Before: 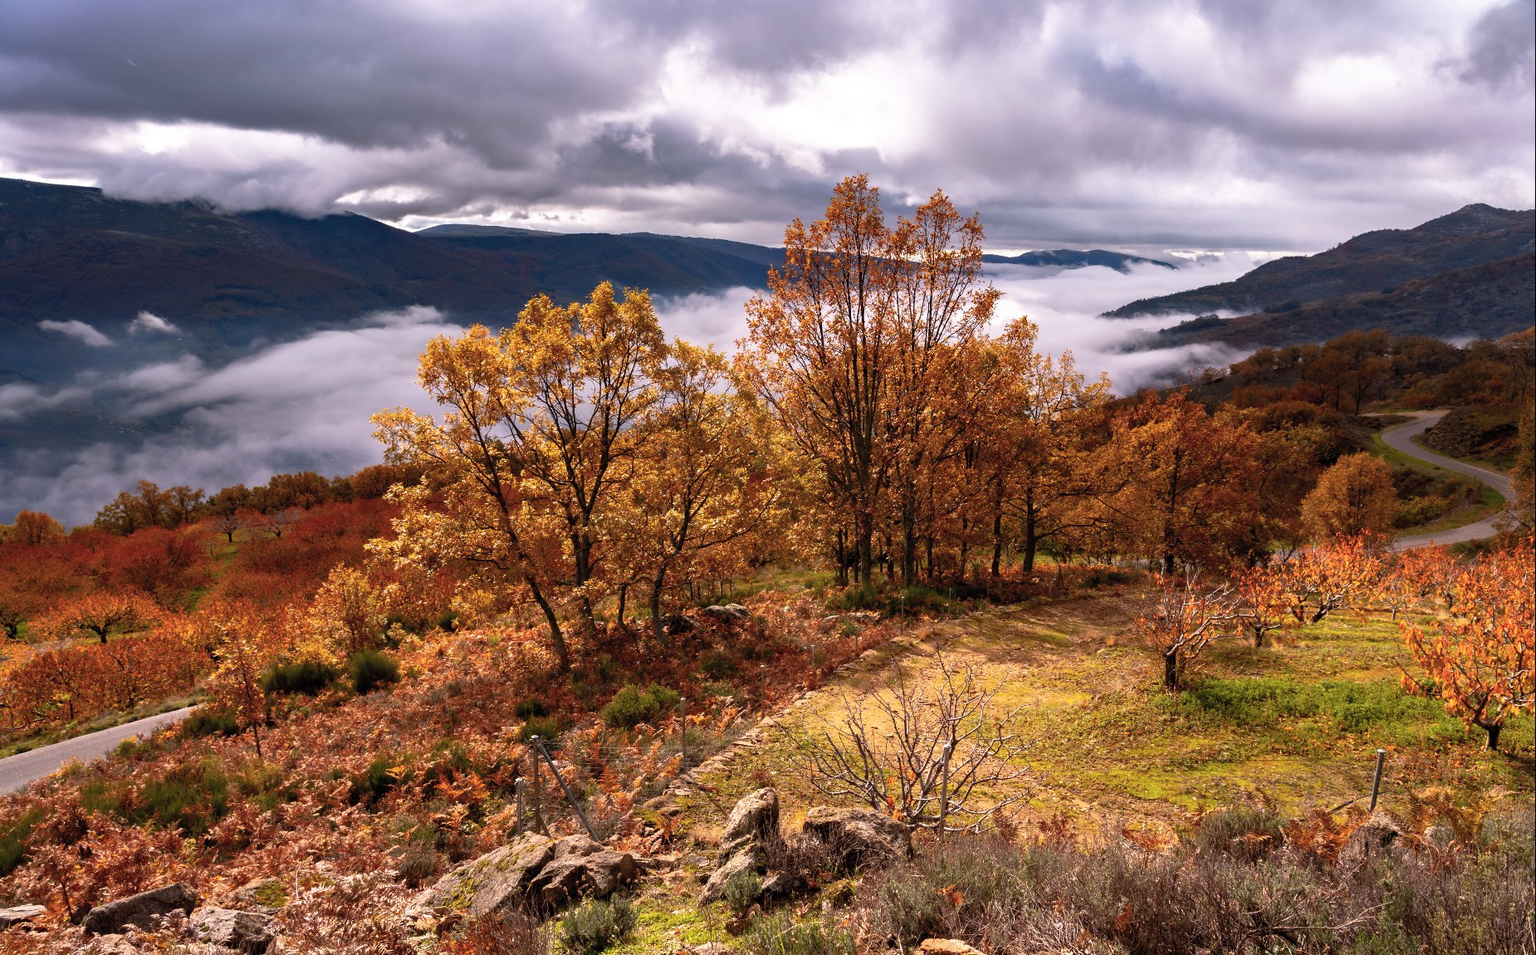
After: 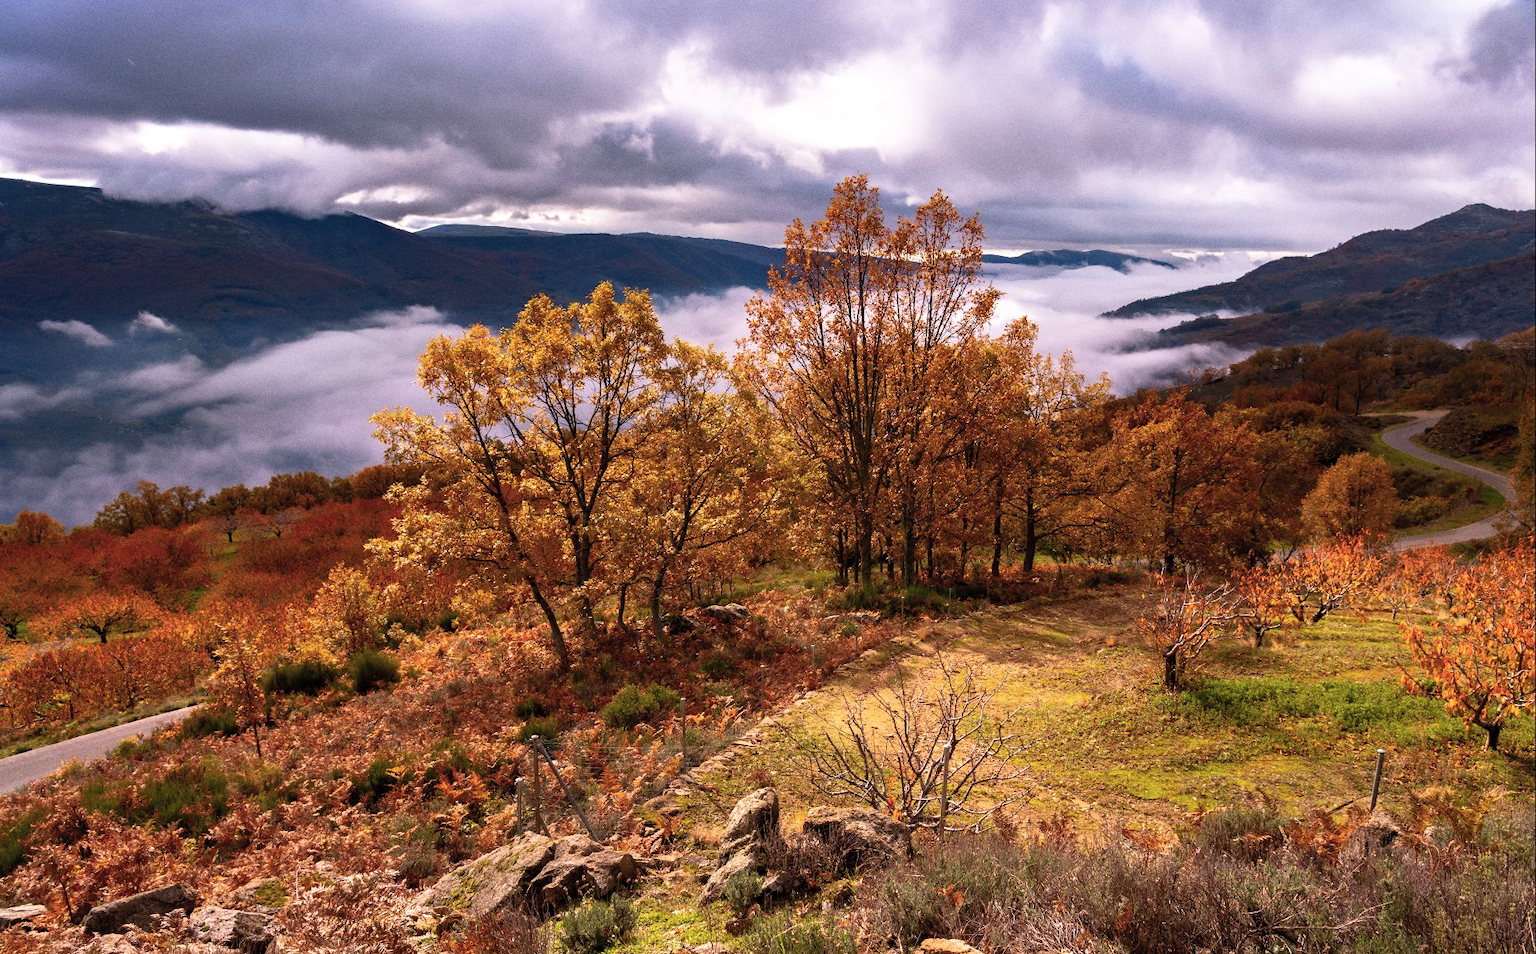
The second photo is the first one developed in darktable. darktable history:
shadows and highlights: radius 93.07, shadows -14.46, white point adjustment 0.23, highlights 31.48, compress 48.23%, highlights color adjustment 52.79%, soften with gaussian
color balance rgb: on, module defaults
velvia: on, module defaults
grain: coarseness 0.47 ISO
